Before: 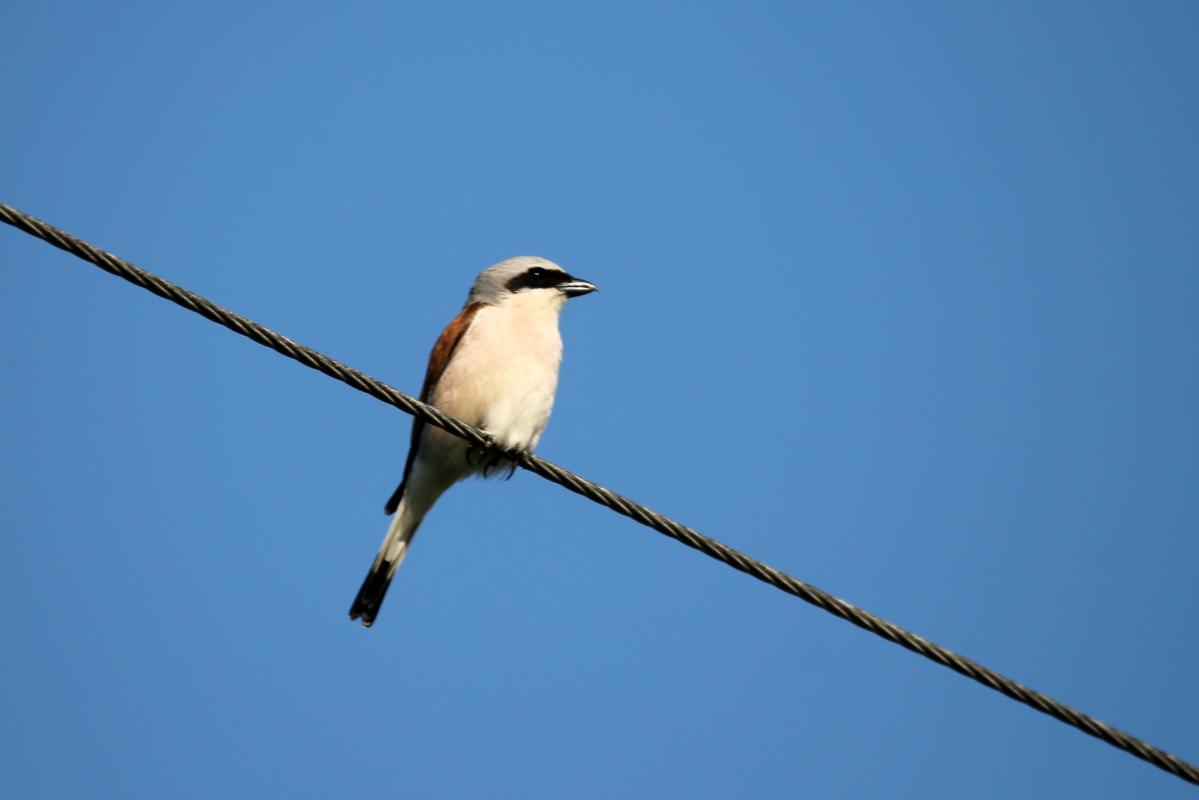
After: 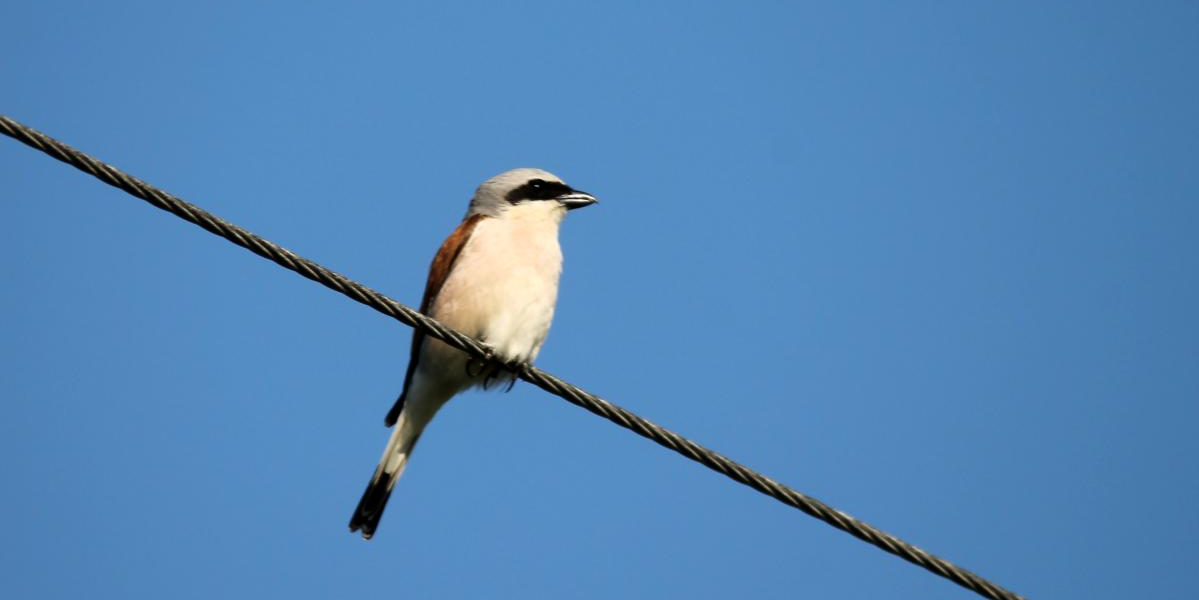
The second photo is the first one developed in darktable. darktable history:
crop: top 11.049%, bottom 13.874%
